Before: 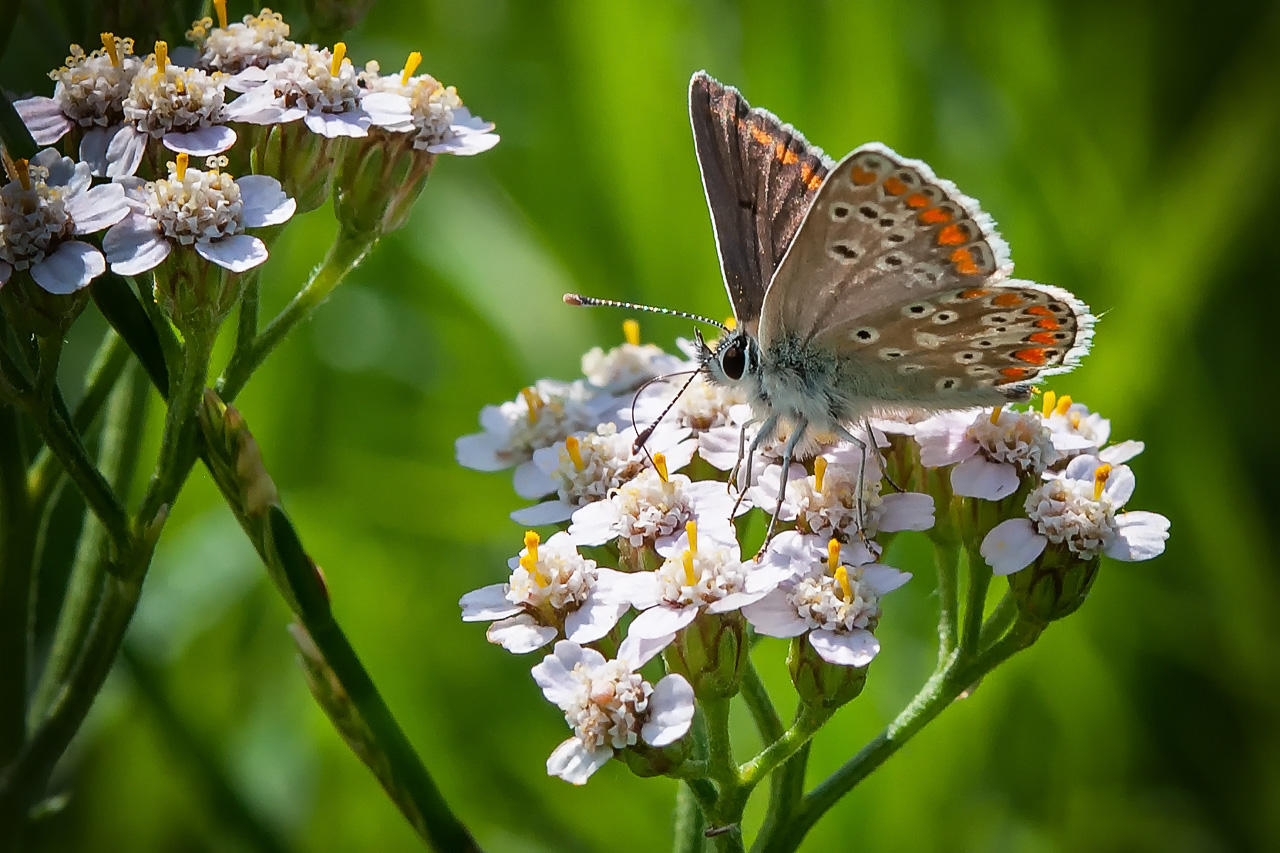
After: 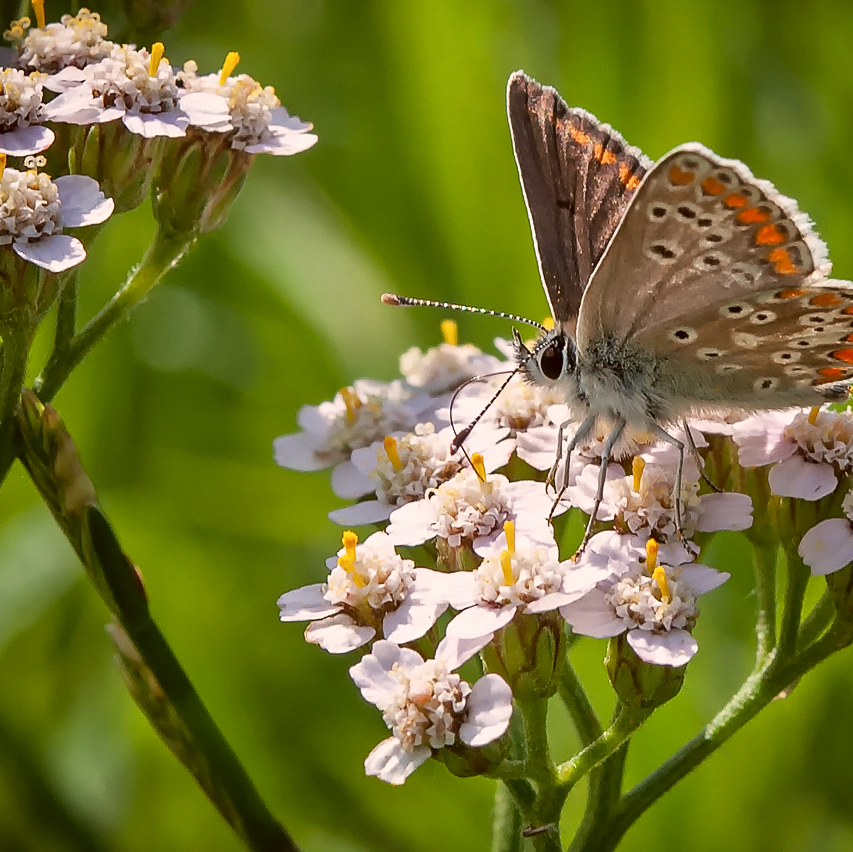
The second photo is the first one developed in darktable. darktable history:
color correction: highlights a* 6.27, highlights b* 8.19, shadows a* 5.94, shadows b* 7.23, saturation 0.9
crop and rotate: left 14.292%, right 19.041%
